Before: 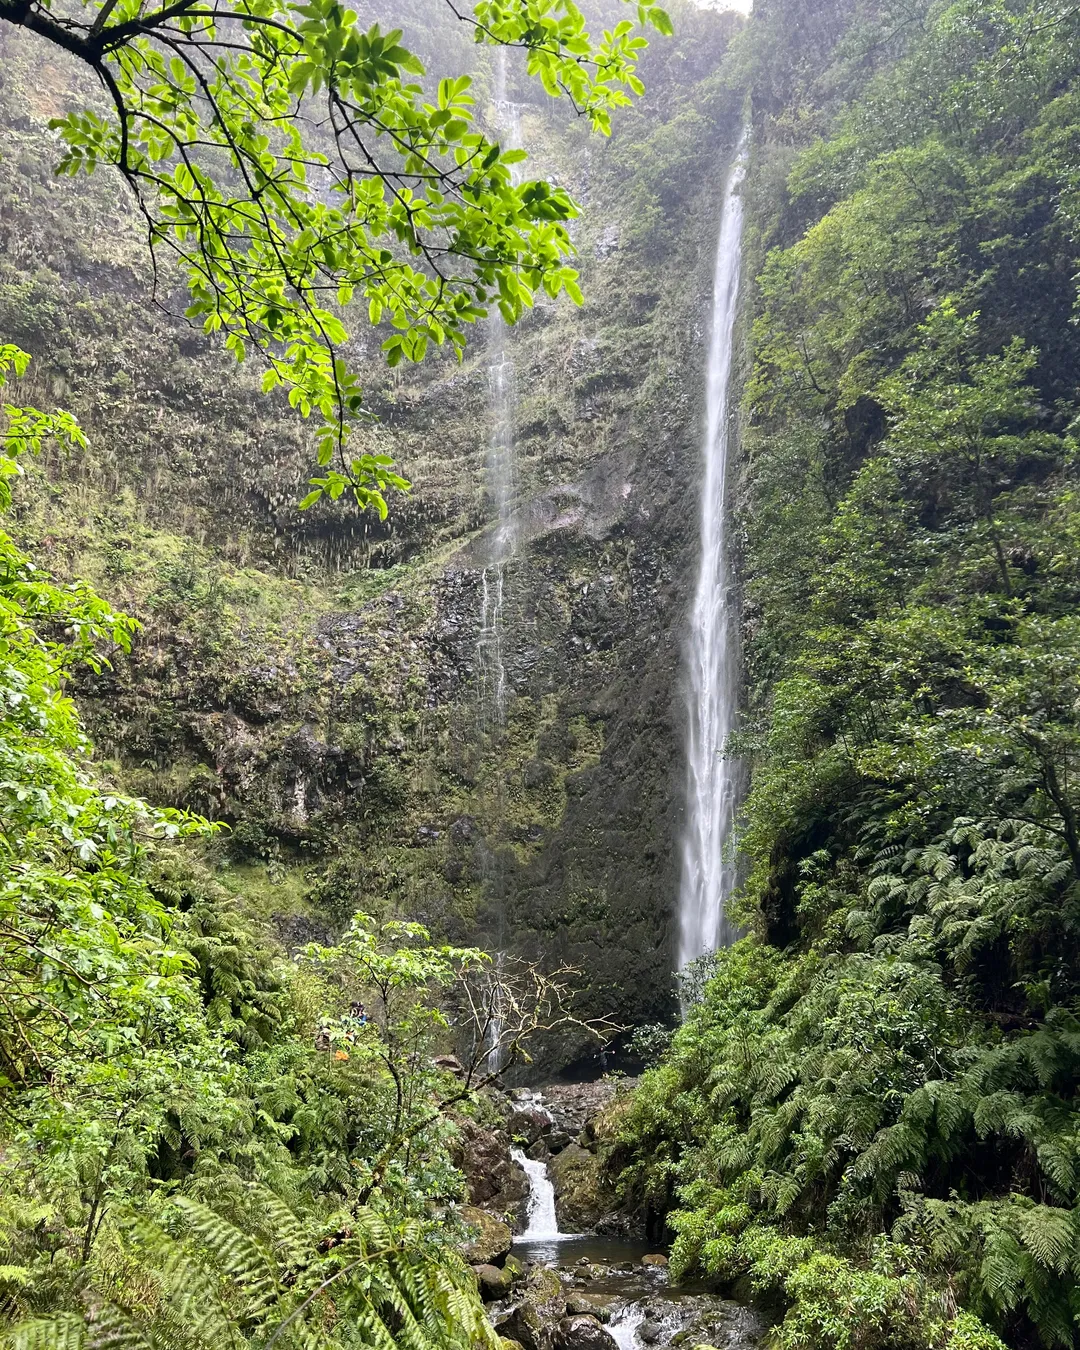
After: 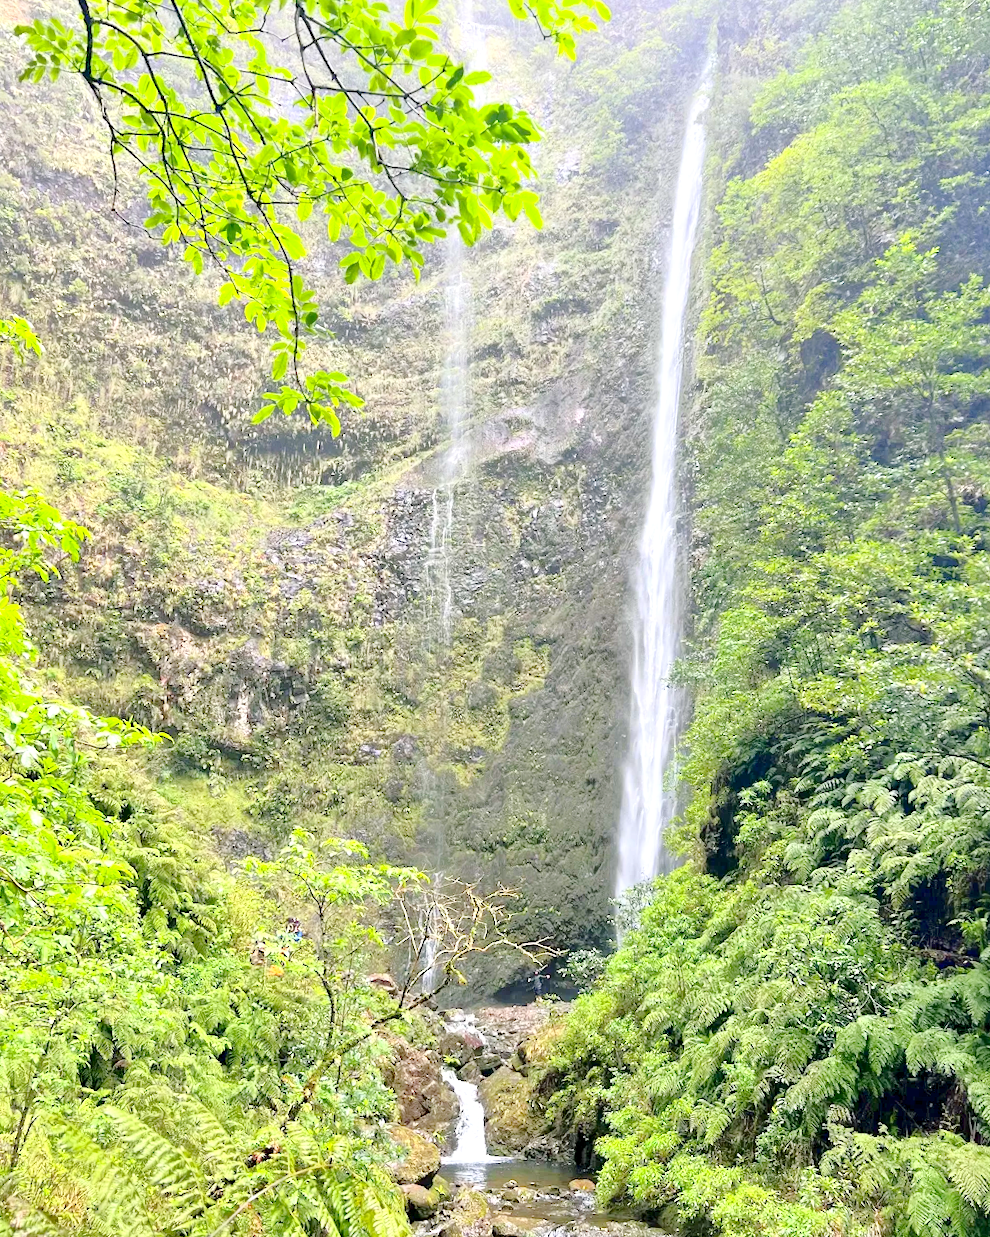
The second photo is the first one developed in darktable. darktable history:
crop and rotate: angle -1.9°, left 3.076%, top 3.983%, right 1.466%, bottom 0.616%
color balance rgb: shadows lift › chroma 2.059%, shadows lift › hue 136.92°, linear chroma grading › global chroma 8.821%, perceptual saturation grading › global saturation -4.184%, perceptual saturation grading › shadows -2.249%, contrast -20.274%
exposure: black level correction 0.001, exposure 1.116 EV, compensate highlight preservation false
tone equalizer: -7 EV 0.163 EV, -6 EV 0.586 EV, -5 EV 1.13 EV, -4 EV 1.36 EV, -3 EV 1.12 EV, -2 EV 0.6 EV, -1 EV 0.167 EV, mask exposure compensation -0.512 EV
contrast brightness saturation: contrast 0.2, brightness 0.147, saturation 0.147
